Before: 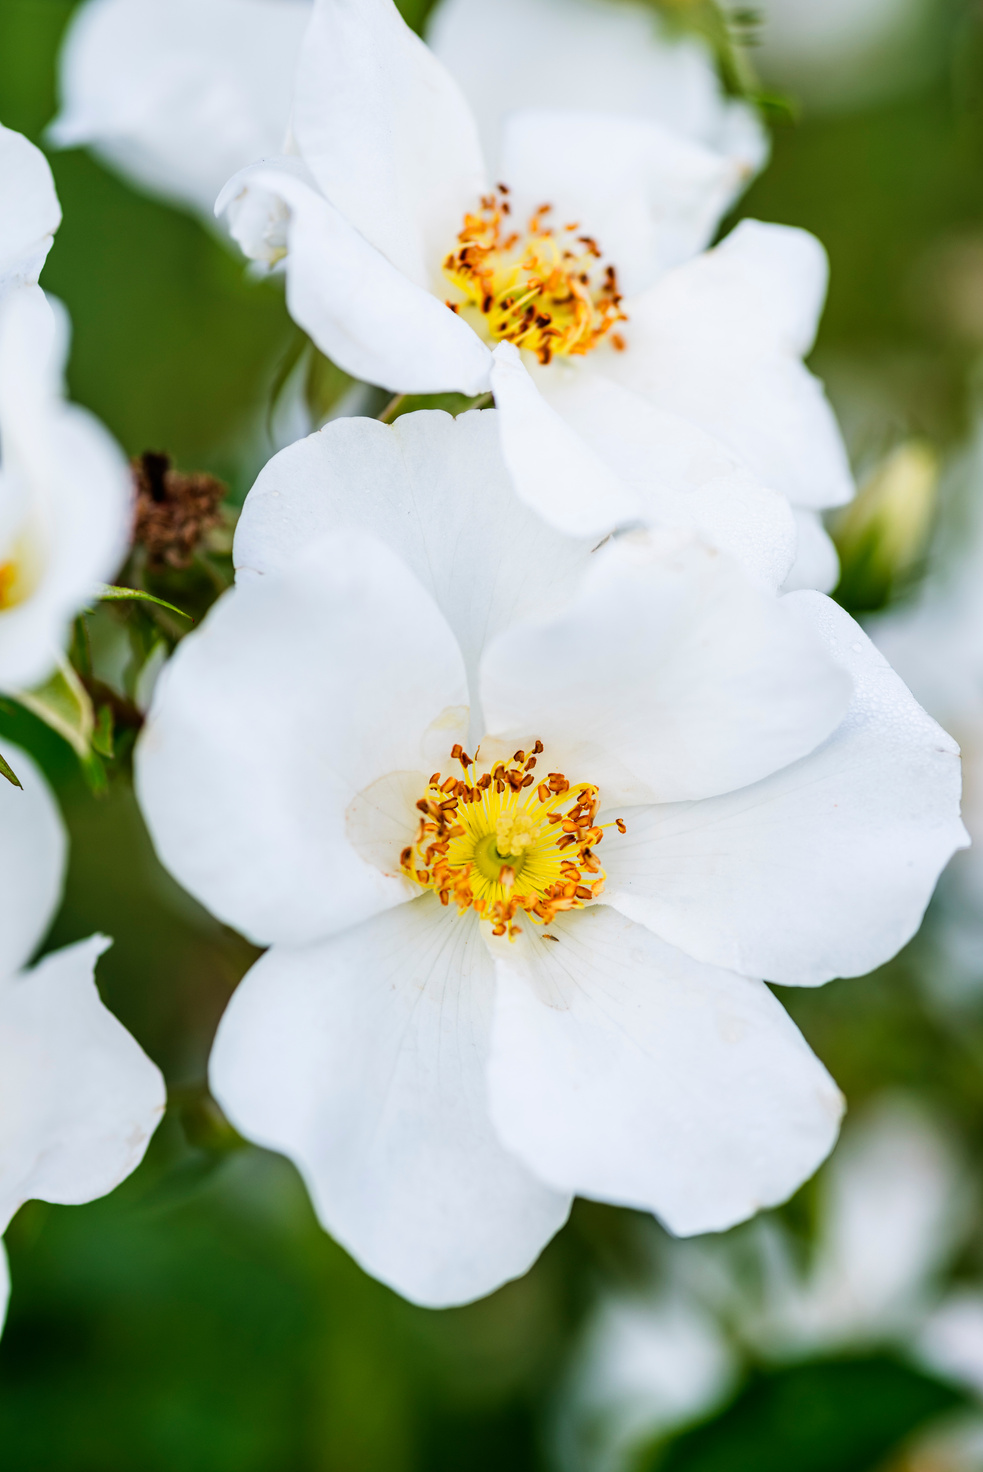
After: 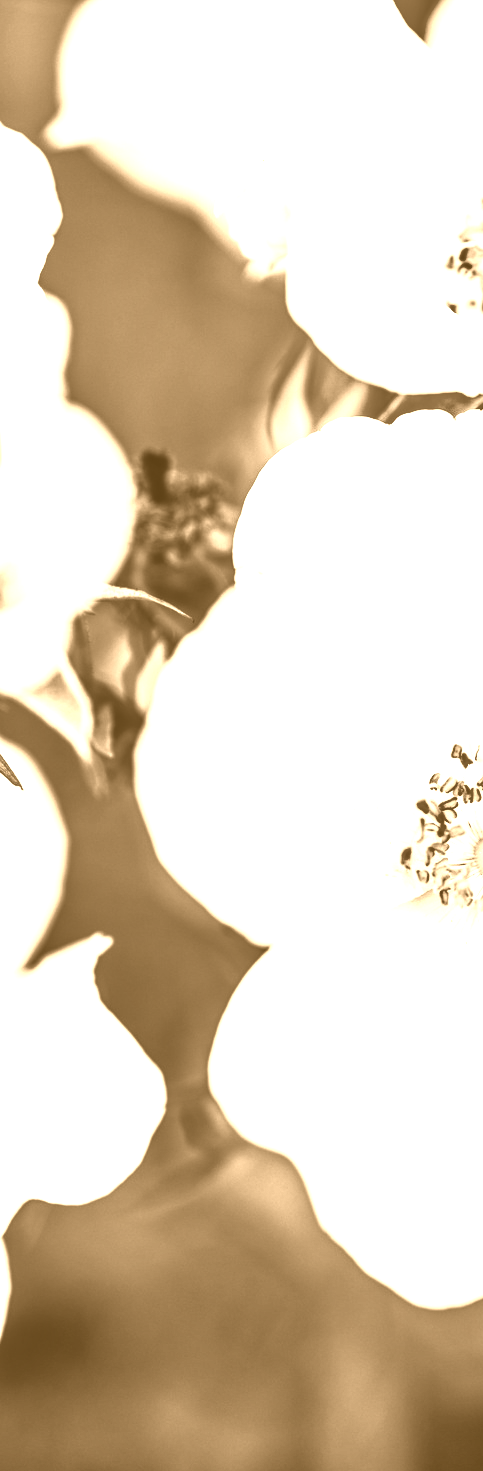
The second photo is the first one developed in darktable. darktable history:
crop and rotate: left 0%, top 0%, right 50.845%
contrast brightness saturation: contrast 0.2, brightness 0.16, saturation 0.22
exposure: exposure -0.04 EV, compensate highlight preservation false
local contrast: on, module defaults
tone equalizer: -8 EV -0.75 EV, -7 EV -0.7 EV, -6 EV -0.6 EV, -5 EV -0.4 EV, -3 EV 0.4 EV, -2 EV 0.6 EV, -1 EV 0.7 EV, +0 EV 0.75 EV, edges refinement/feathering 500, mask exposure compensation -1.57 EV, preserve details no
shadows and highlights: low approximation 0.01, soften with gaussian
colorize: hue 28.8°, source mix 100%
